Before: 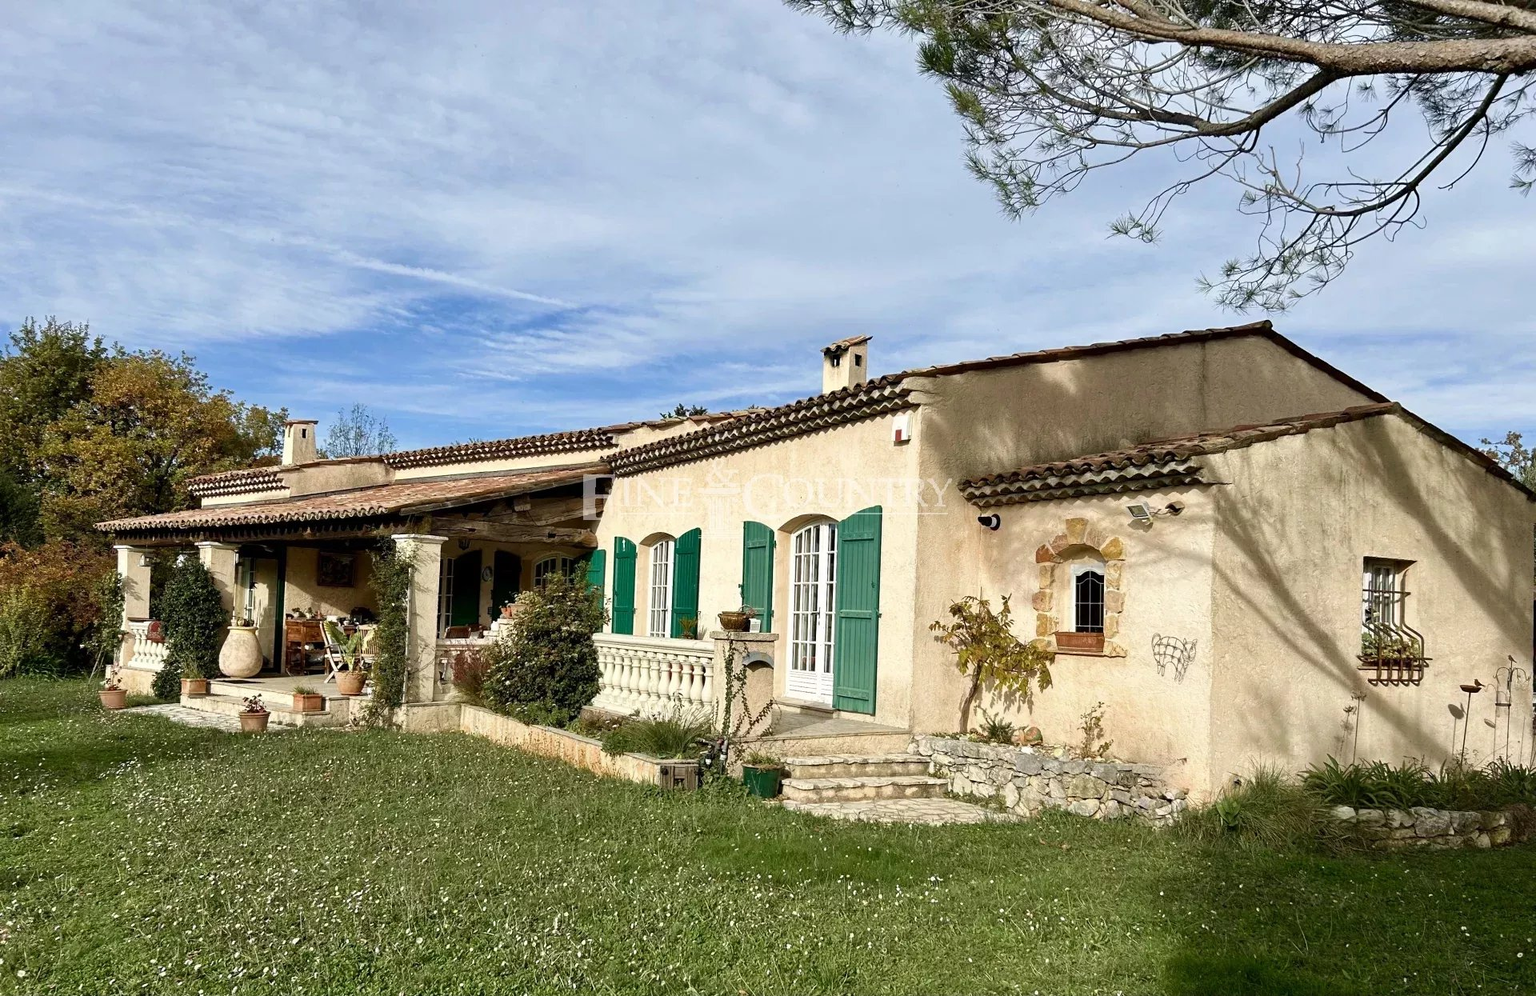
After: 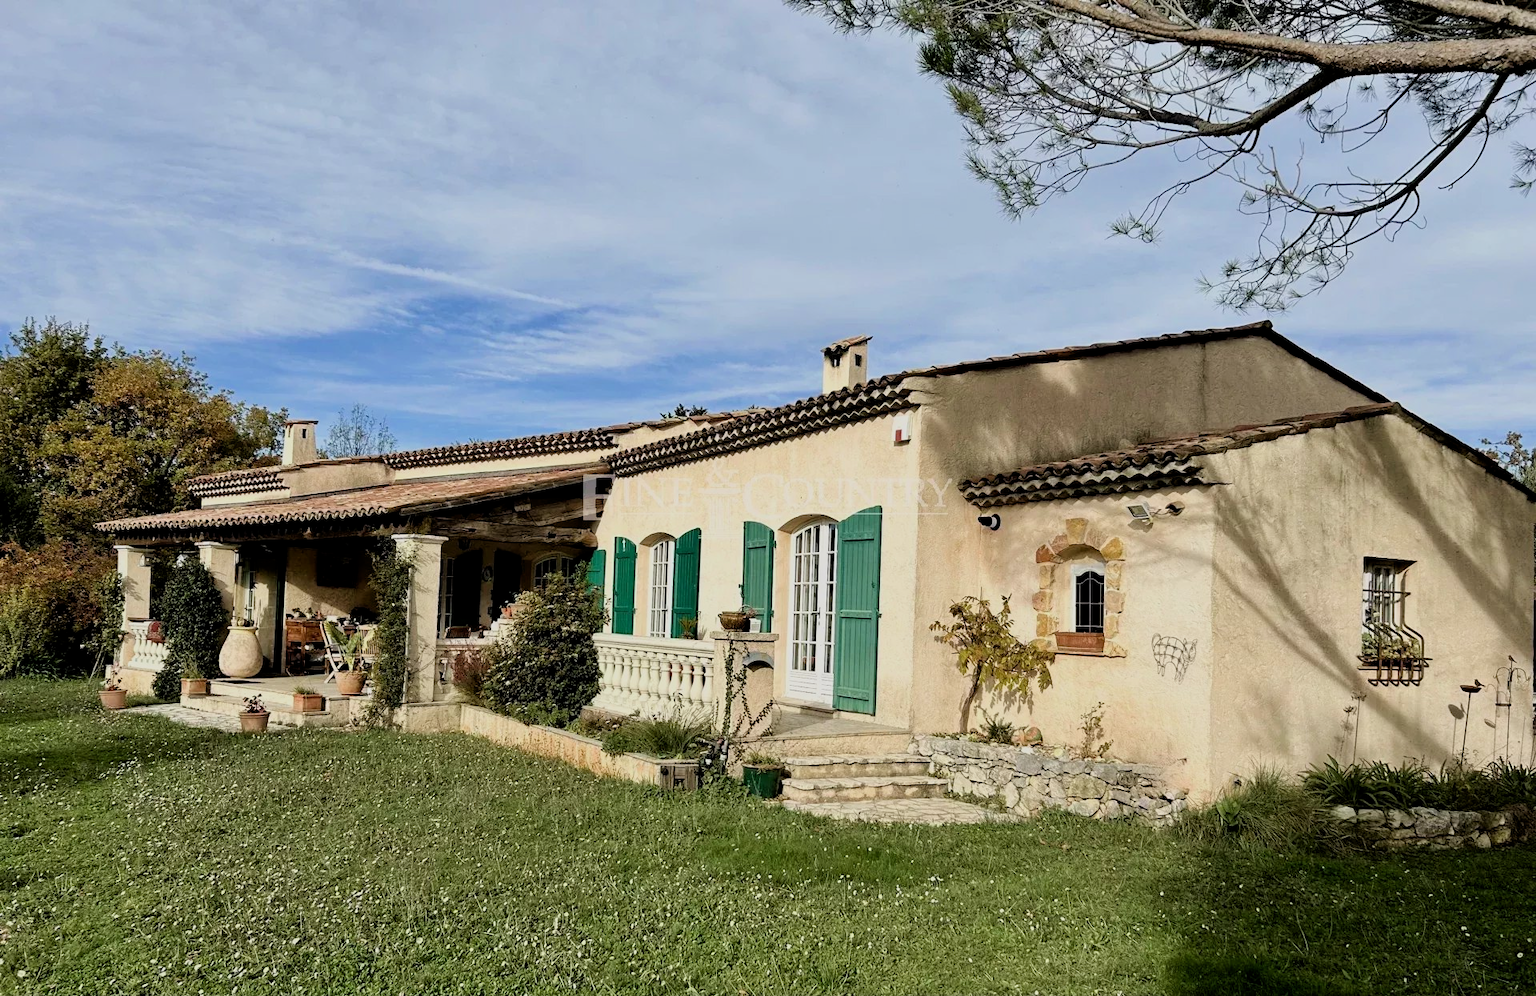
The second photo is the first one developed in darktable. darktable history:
filmic rgb: black relative exposure -7.57 EV, white relative exposure 4.64 EV, threshold 5.96 EV, target black luminance 0%, hardness 3.53, latitude 50.31%, contrast 1.034, highlights saturation mix 8.9%, shadows ↔ highlights balance -0.184%, color science v6 (2022), enable highlight reconstruction true
